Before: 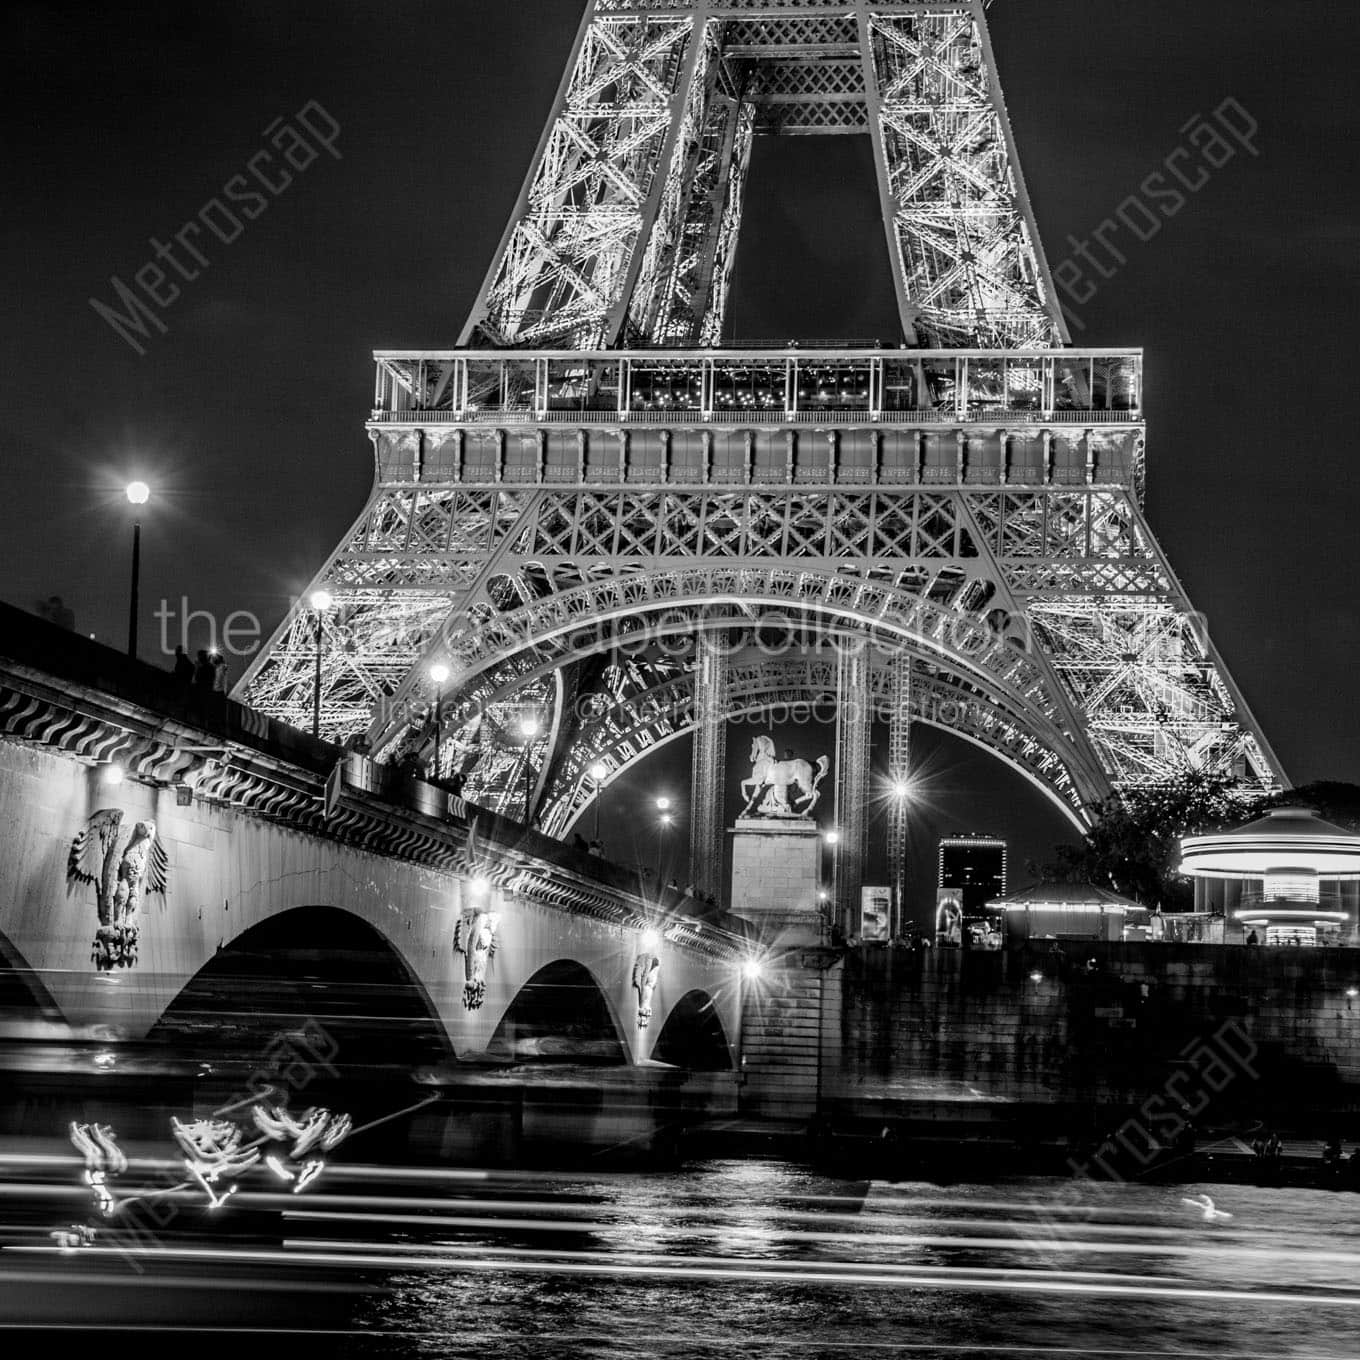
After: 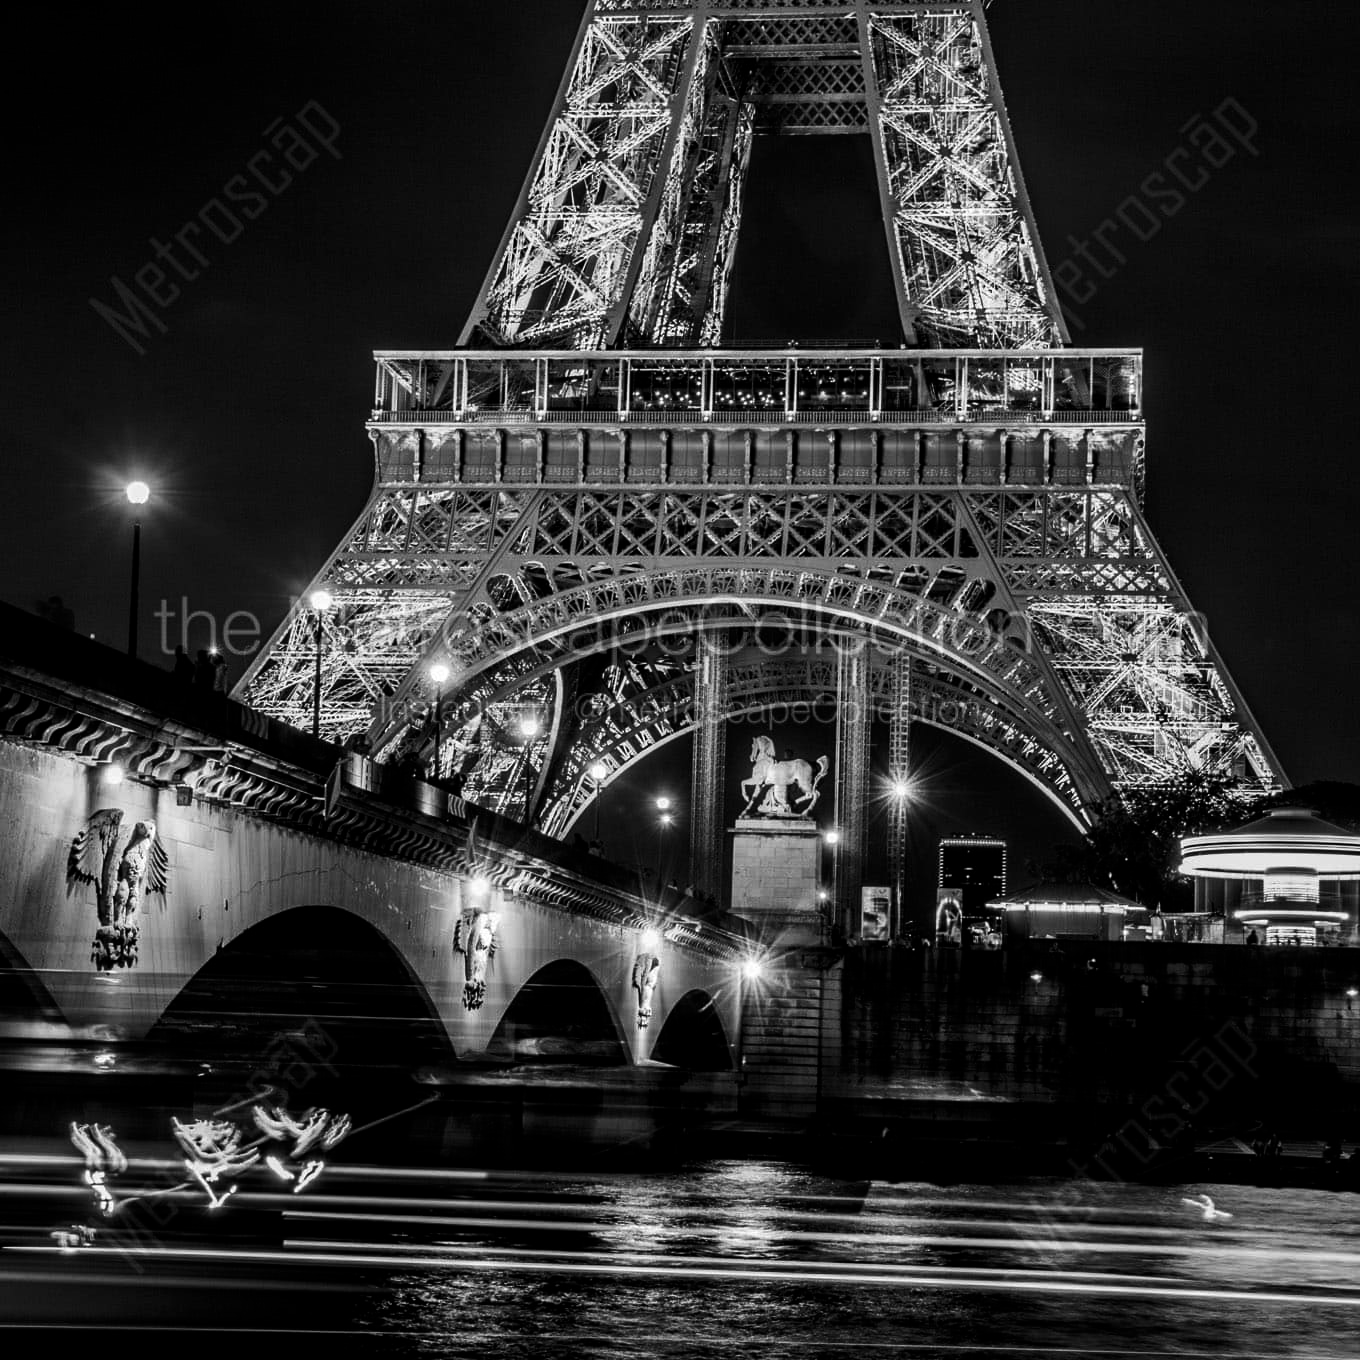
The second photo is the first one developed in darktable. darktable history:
contrast brightness saturation: contrast 0.133, brightness -0.237, saturation 0.144
